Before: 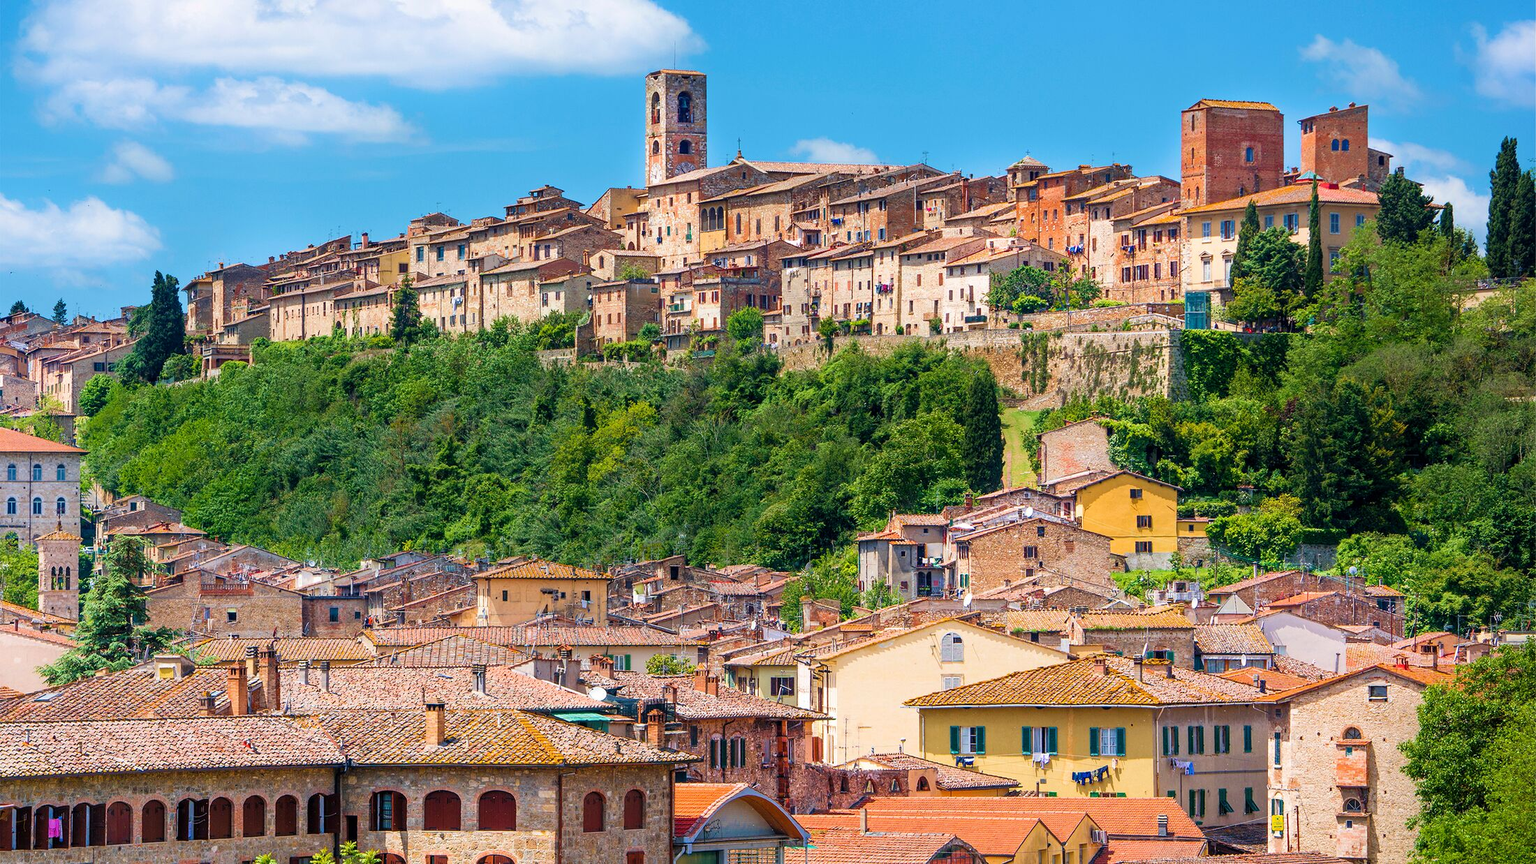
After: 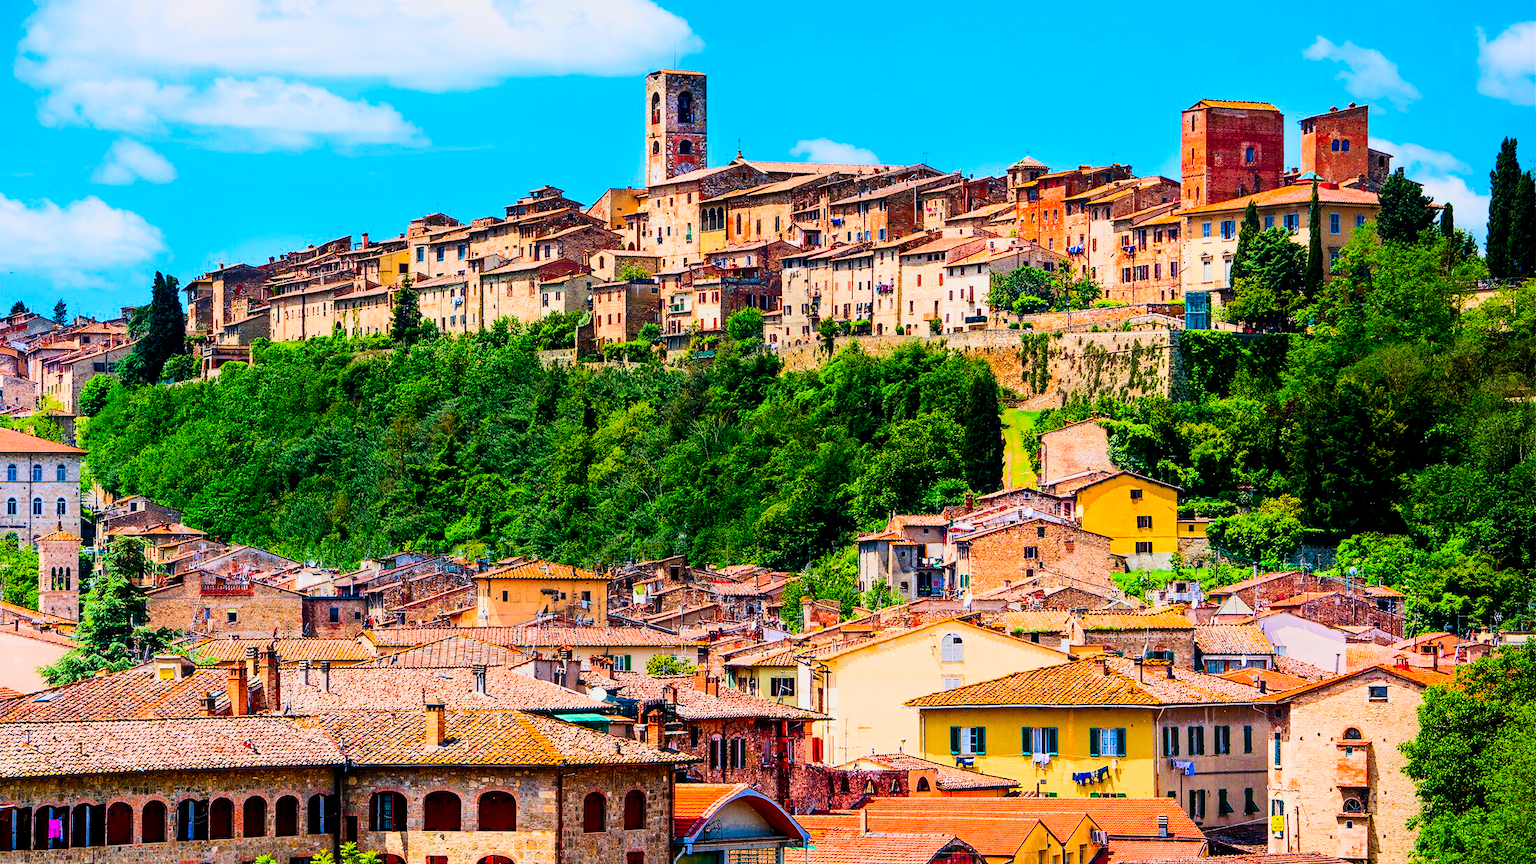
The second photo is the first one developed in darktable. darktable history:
contrast brightness saturation: contrast 0.26, brightness 0.02, saturation 0.87
filmic rgb: black relative exposure -5 EV, hardness 2.88, contrast 1.3, highlights saturation mix -30%
